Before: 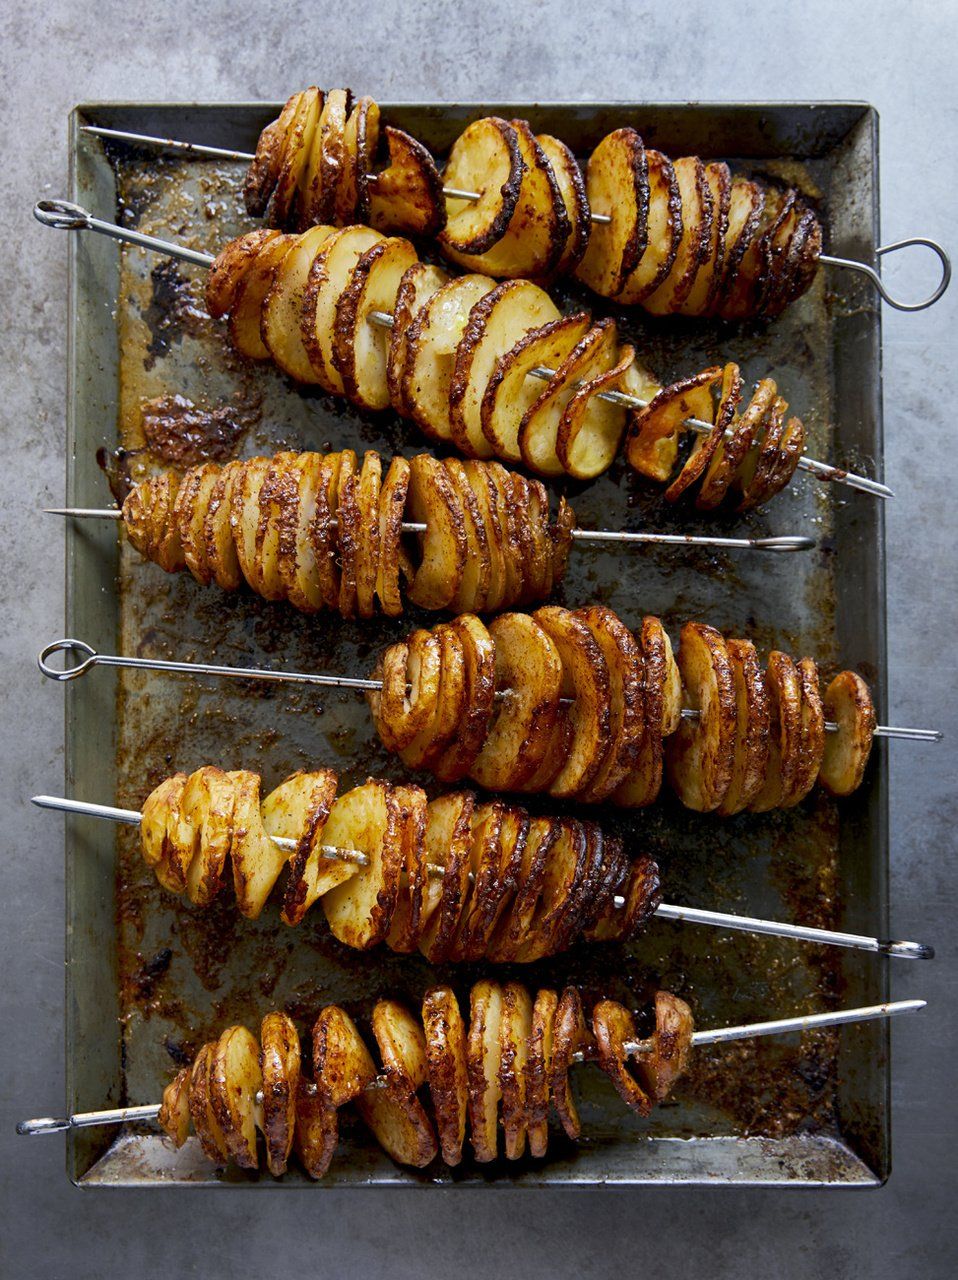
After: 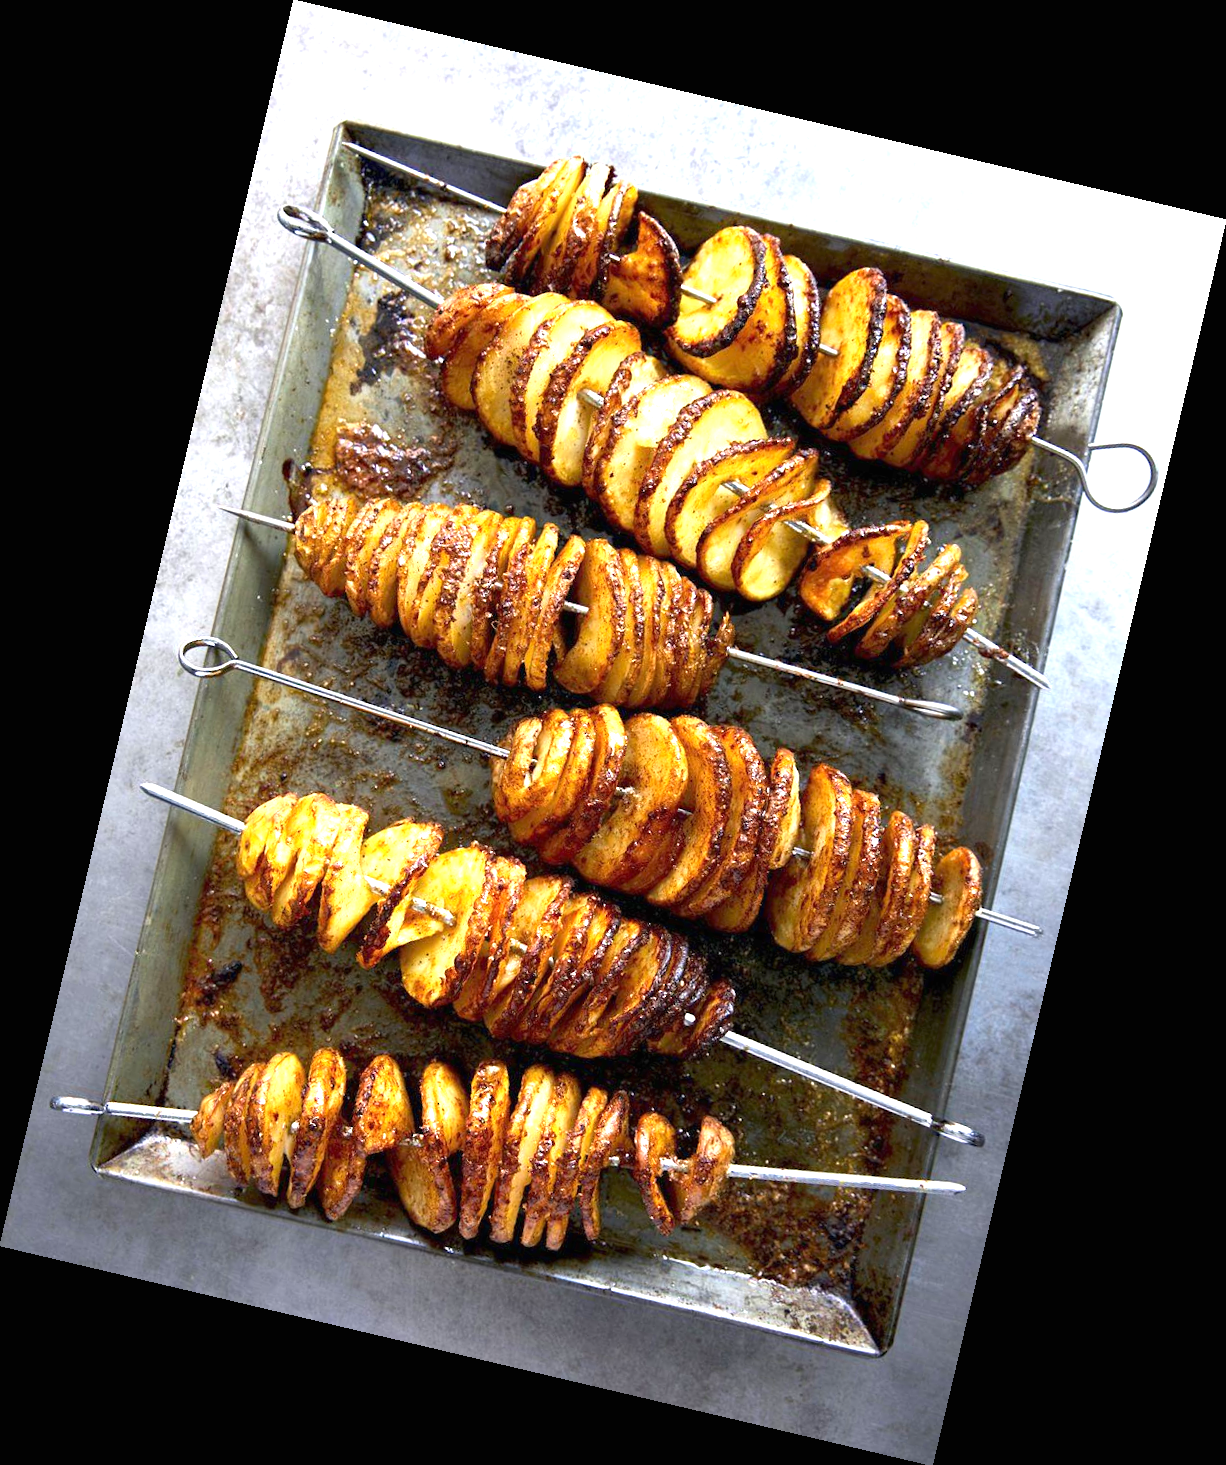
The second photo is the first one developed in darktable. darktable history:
exposure: black level correction 0, exposure 1.379 EV, compensate exposure bias true, compensate highlight preservation false
rotate and perspective: rotation 13.27°, automatic cropping off
